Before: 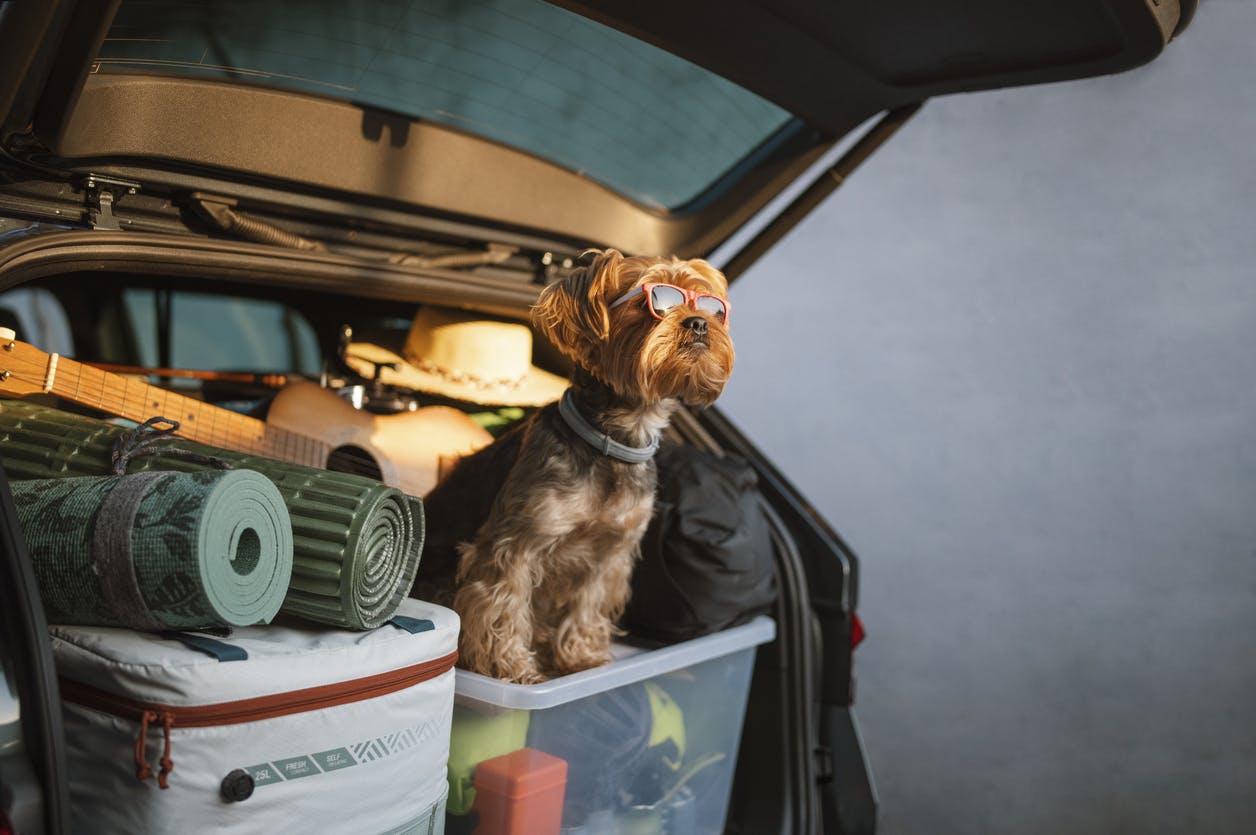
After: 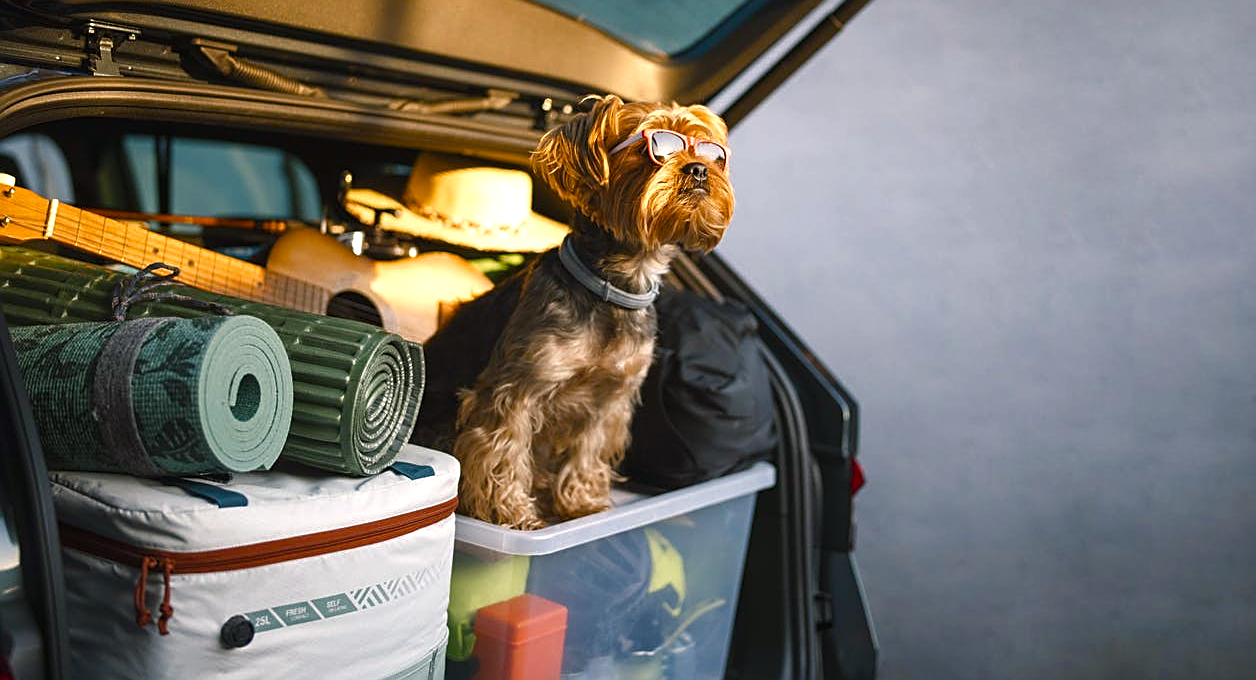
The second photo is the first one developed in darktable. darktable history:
crop and rotate: top 18.507%
color balance rgb: shadows lift › chroma 4.21%, shadows lift › hue 252.22°, highlights gain › chroma 1.36%, highlights gain › hue 50.24°, perceptual saturation grading › mid-tones 6.33%, perceptual saturation grading › shadows 72.44%, perceptual brilliance grading › highlights 11.59%, contrast 5.05%
sharpen: on, module defaults
base curve: curves: ch0 [(0, 0) (0.989, 0.992)], preserve colors none
